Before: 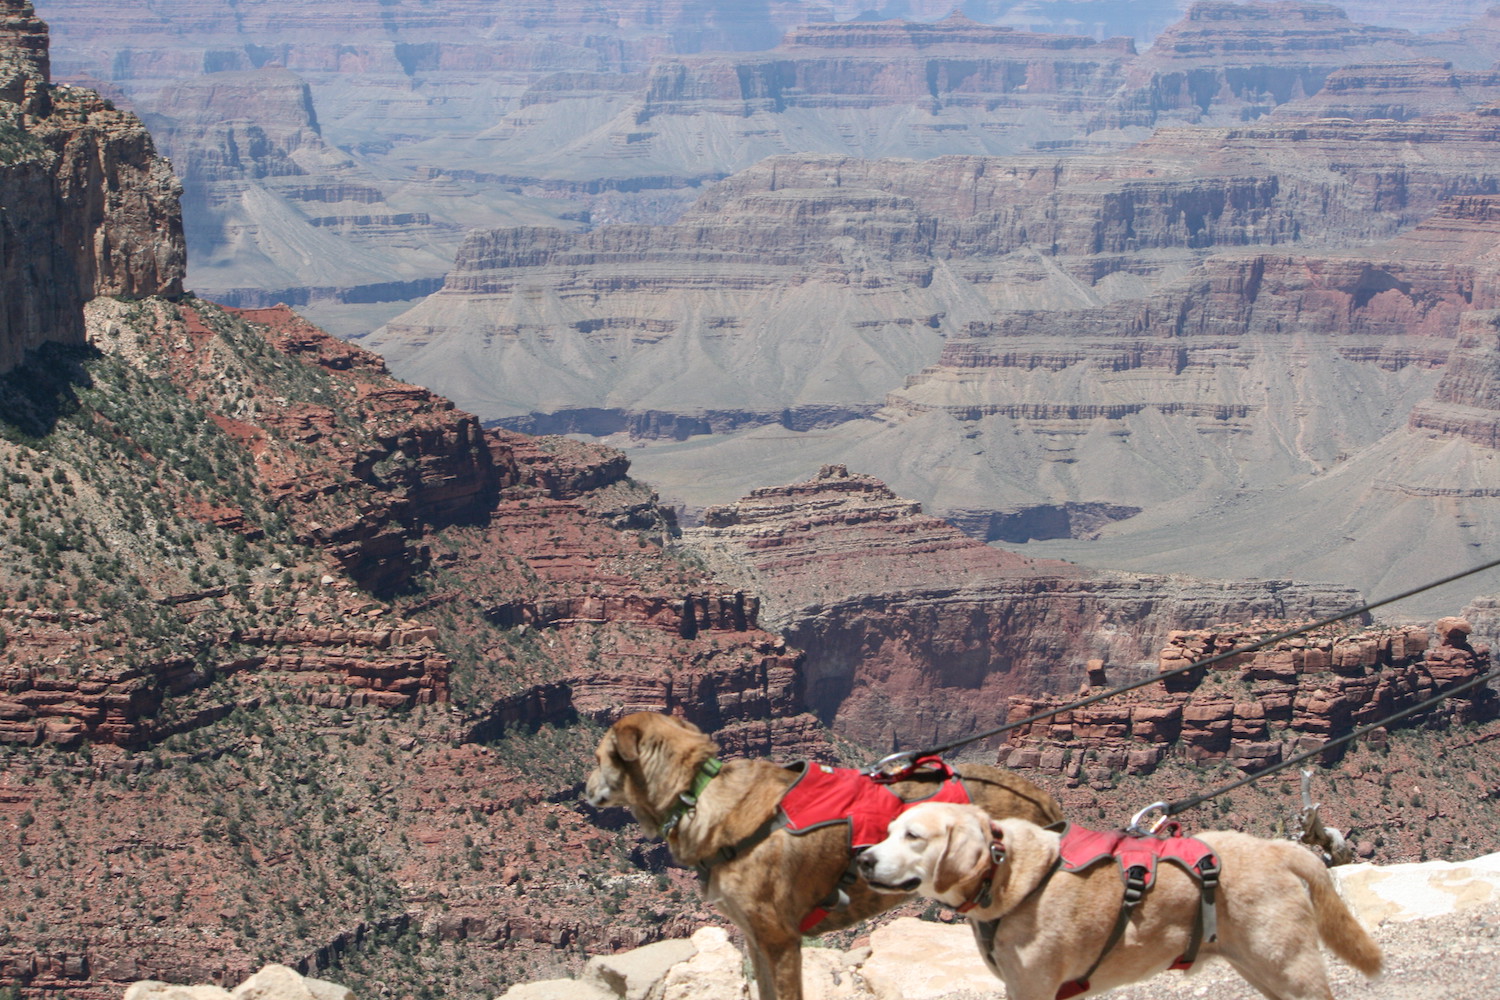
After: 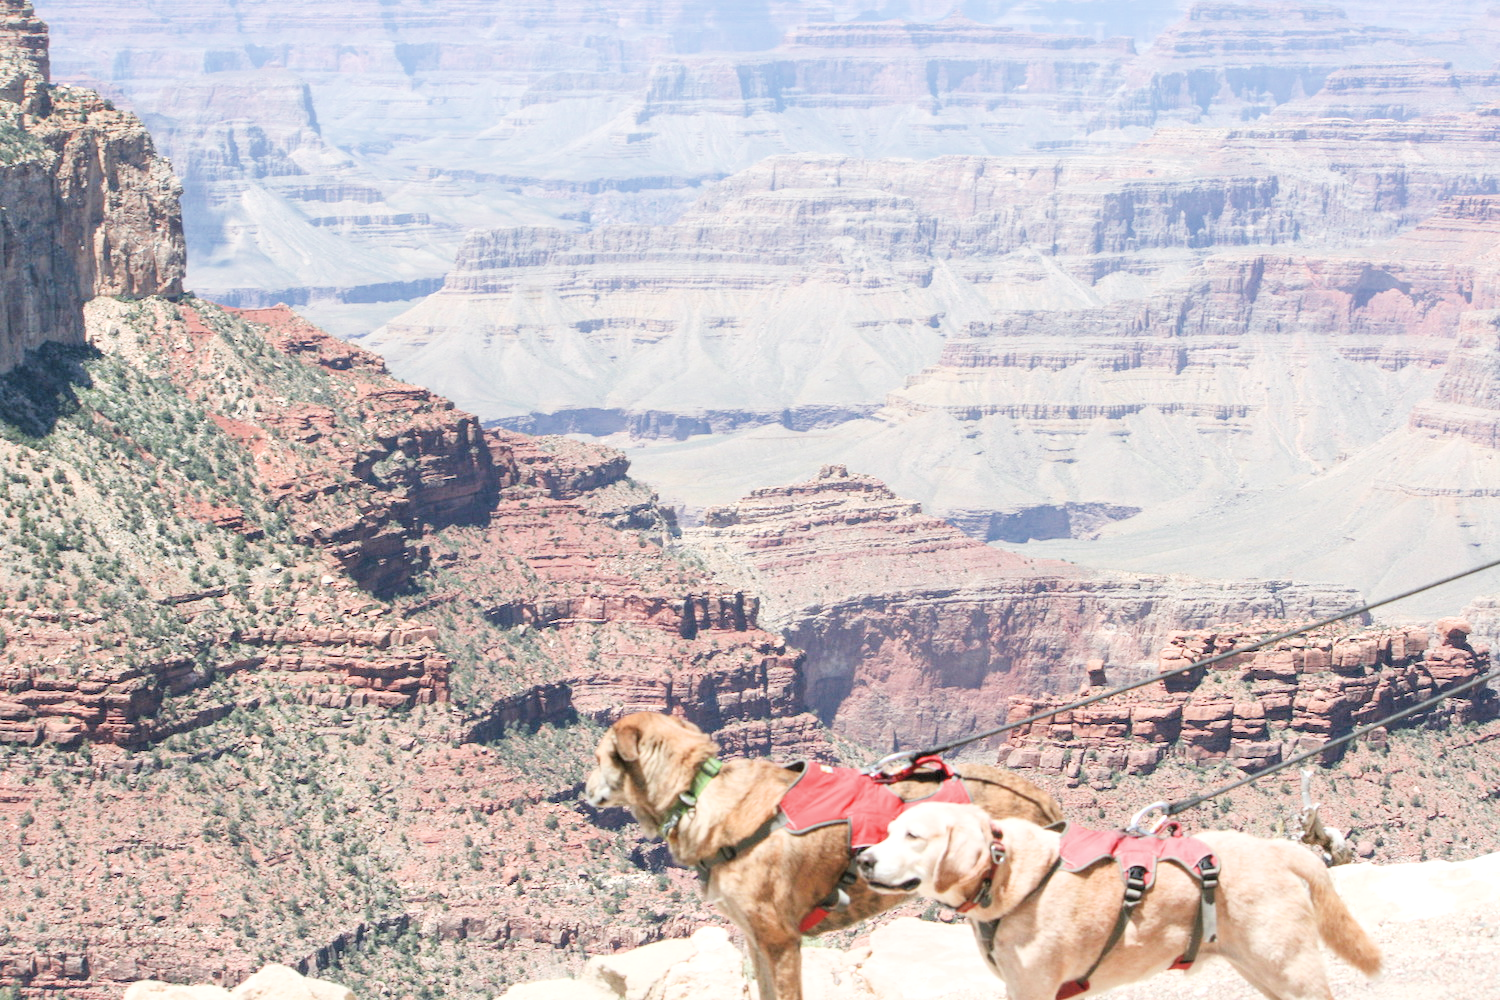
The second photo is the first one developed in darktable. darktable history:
contrast brightness saturation: saturation -0.082
exposure: exposure 2.013 EV, compensate highlight preservation false
filmic rgb: black relative exposure -7.65 EV, white relative exposure 4.56 EV, hardness 3.61
local contrast: highlights 101%, shadows 100%, detail 119%, midtone range 0.2
